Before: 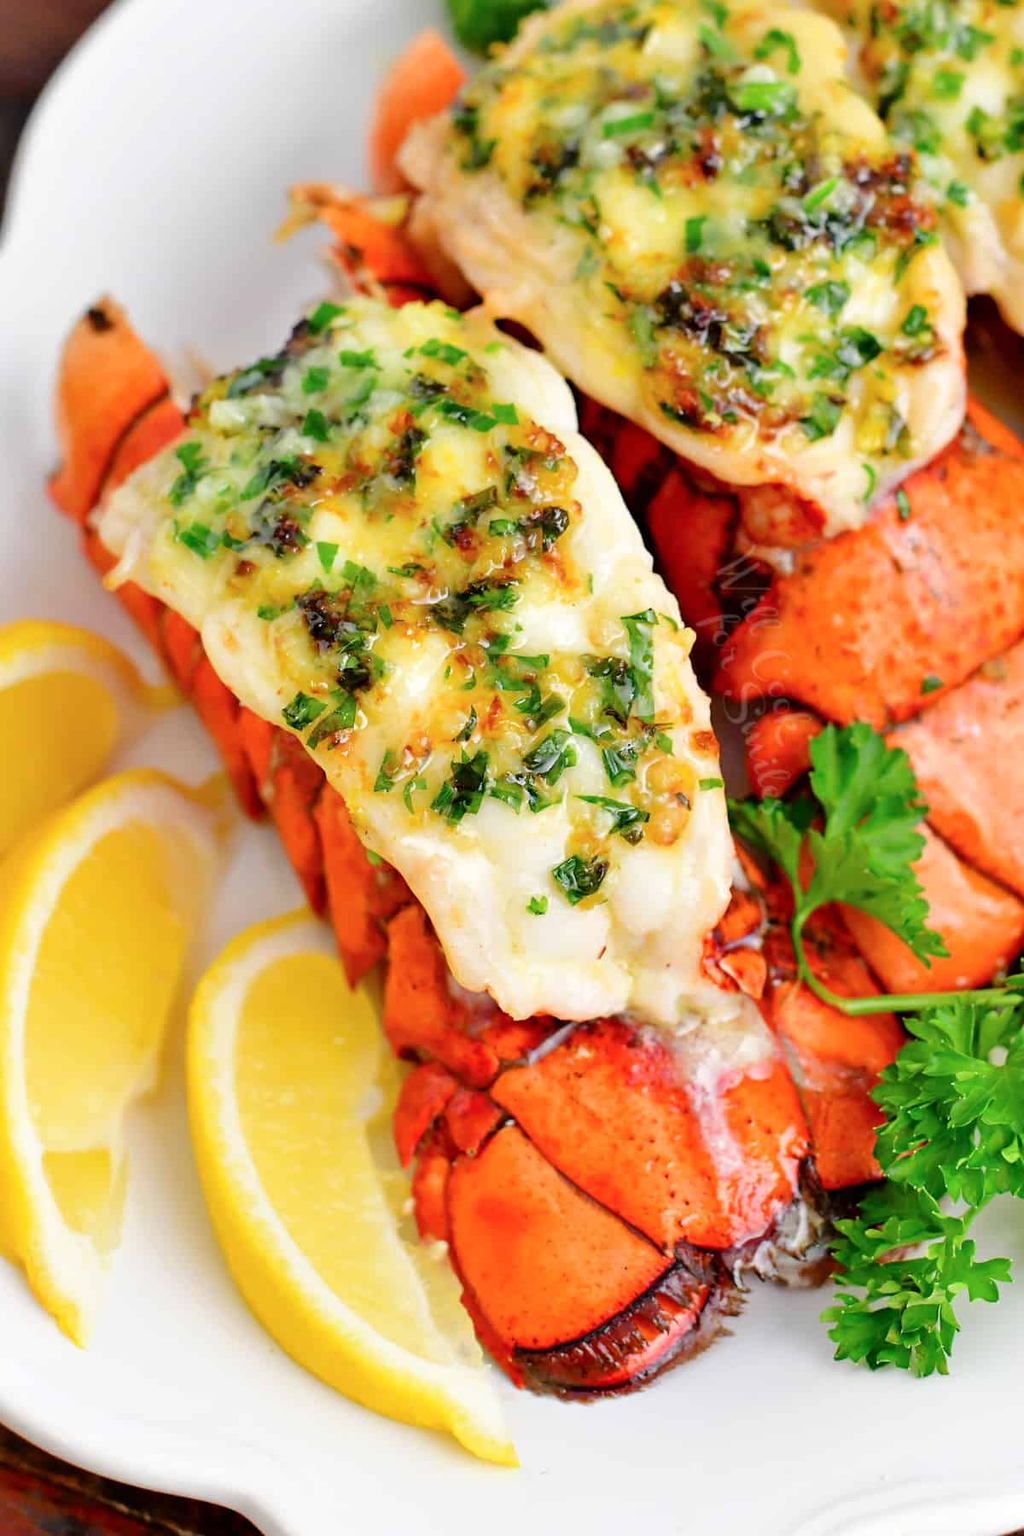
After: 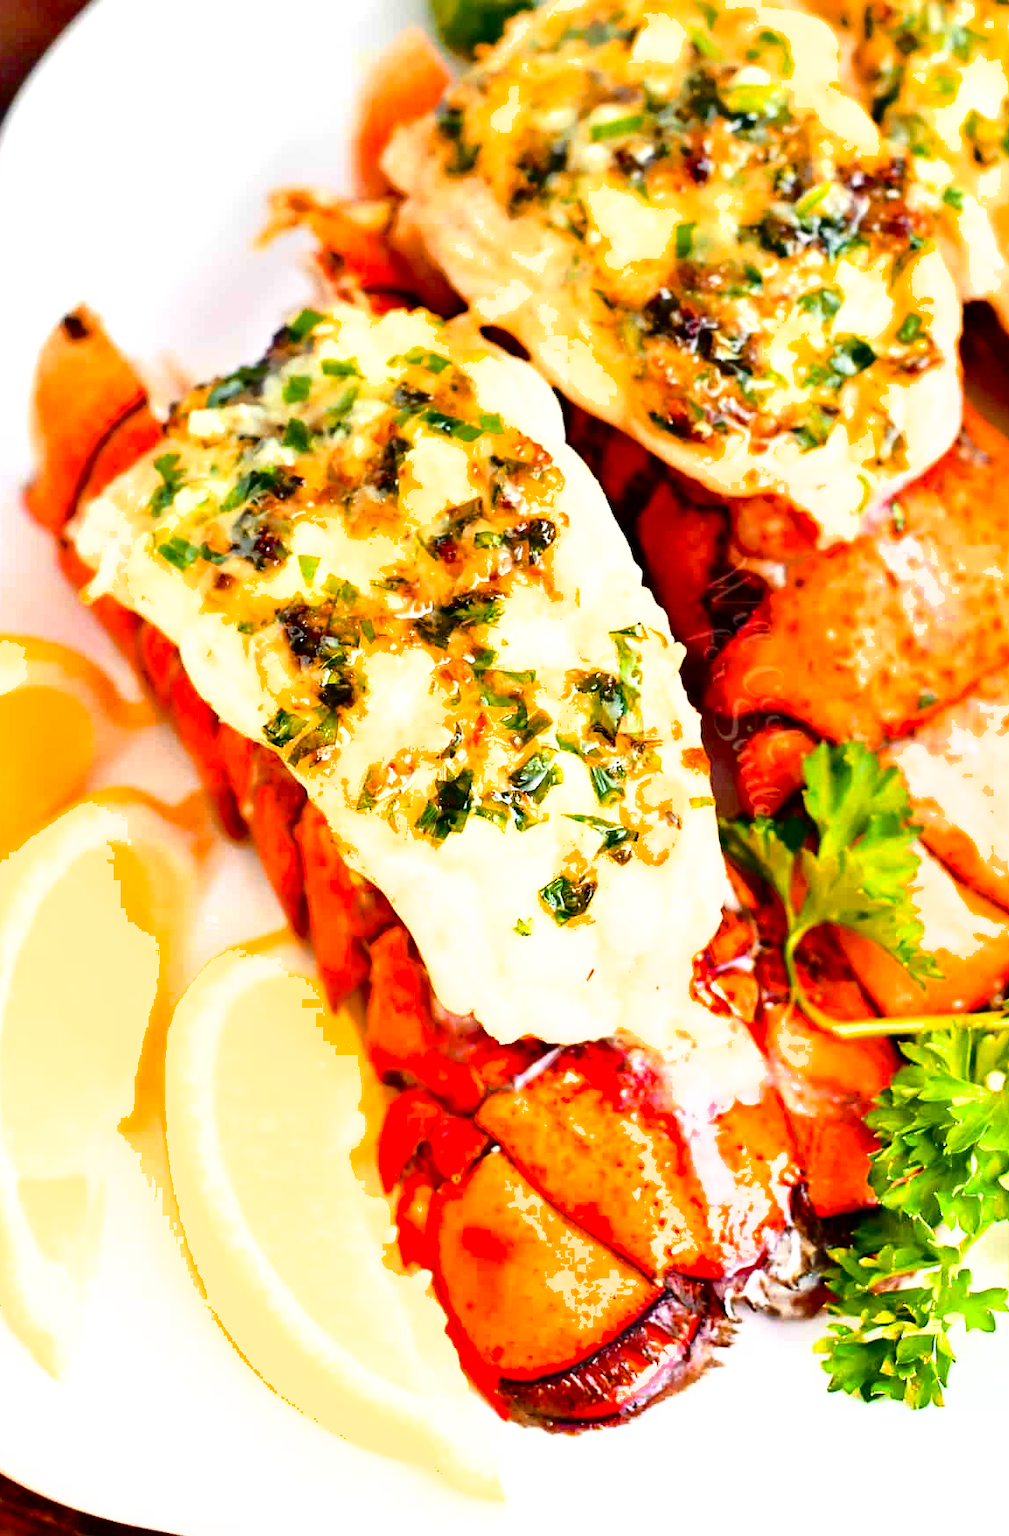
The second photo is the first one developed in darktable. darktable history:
tone equalizer: -8 EV -0.75 EV, -7 EV -0.7 EV, -6 EV -0.6 EV, -5 EV -0.4 EV, -3 EV 0.4 EV, -2 EV 0.6 EV, -1 EV 0.7 EV, +0 EV 0.75 EV, edges refinement/feathering 500, mask exposure compensation -1.57 EV, preserve details no
shadows and highlights: on, module defaults
color balance rgb: perceptual saturation grading › global saturation 35%, perceptual saturation grading › highlights -30%, perceptual saturation grading › shadows 35%, perceptual brilliance grading › global brilliance 3%, perceptual brilliance grading › highlights -3%, perceptual brilliance grading › shadows 3%
graduated density: on, module defaults
crop and rotate: left 2.536%, right 1.107%, bottom 2.246%
color zones: curves: ch2 [(0, 0.5) (0.143, 0.5) (0.286, 0.416) (0.429, 0.5) (0.571, 0.5) (0.714, 0.5) (0.857, 0.5) (1, 0.5)]
contrast brightness saturation: contrast 0.28
exposure: black level correction 0, exposure 0.6 EV, compensate highlight preservation false
